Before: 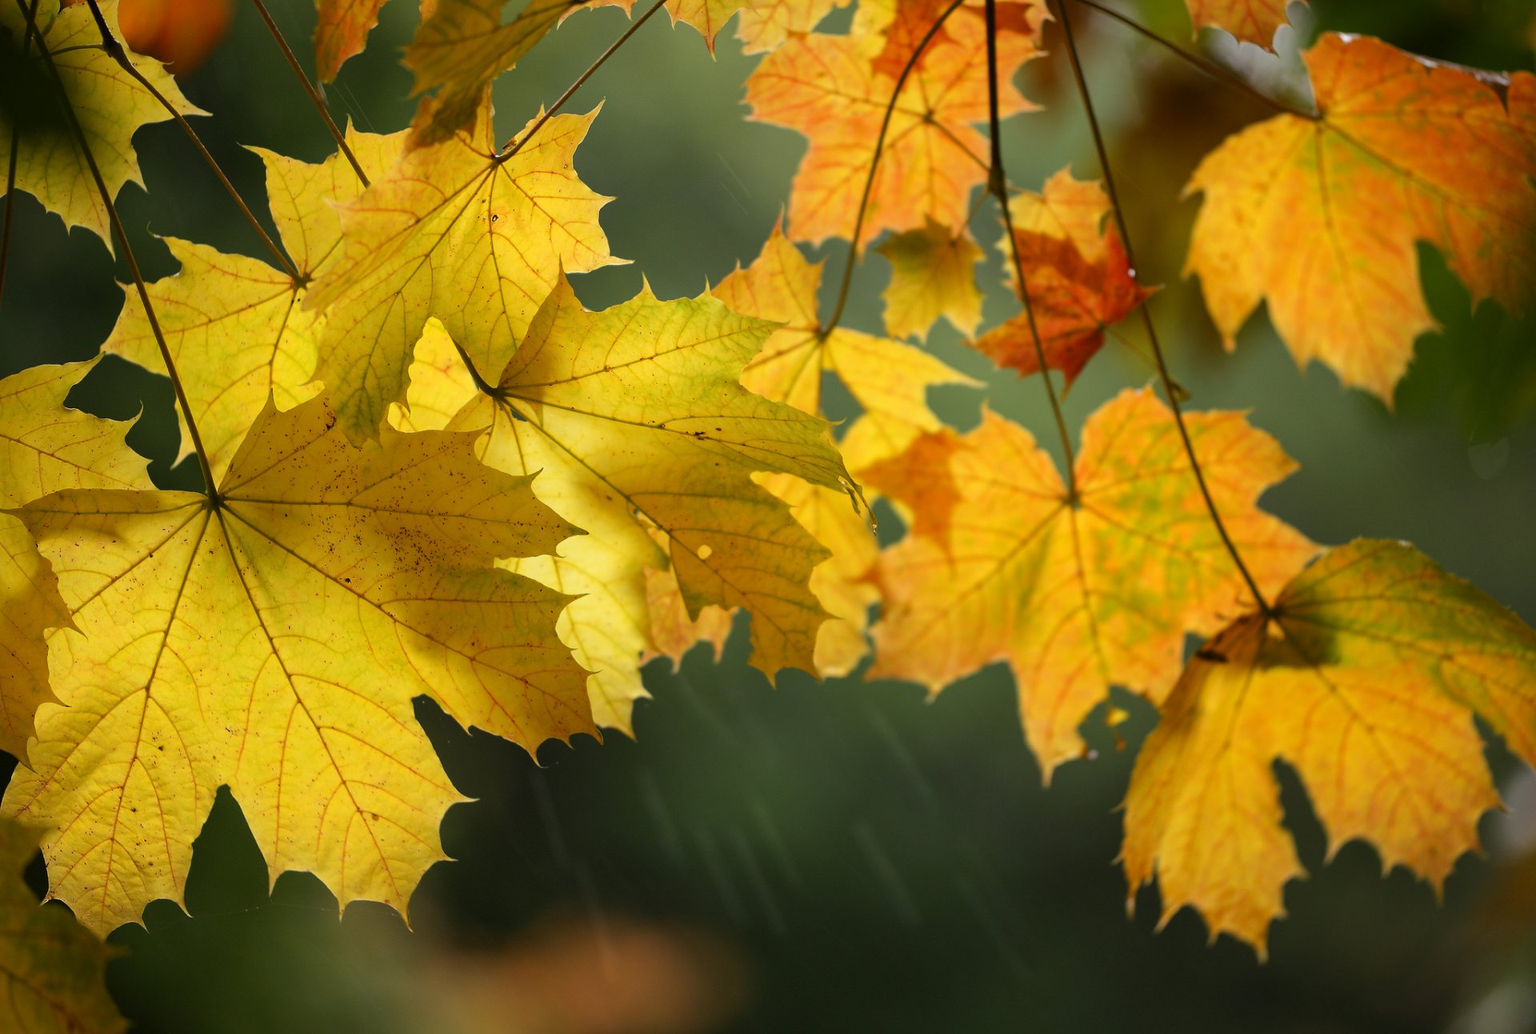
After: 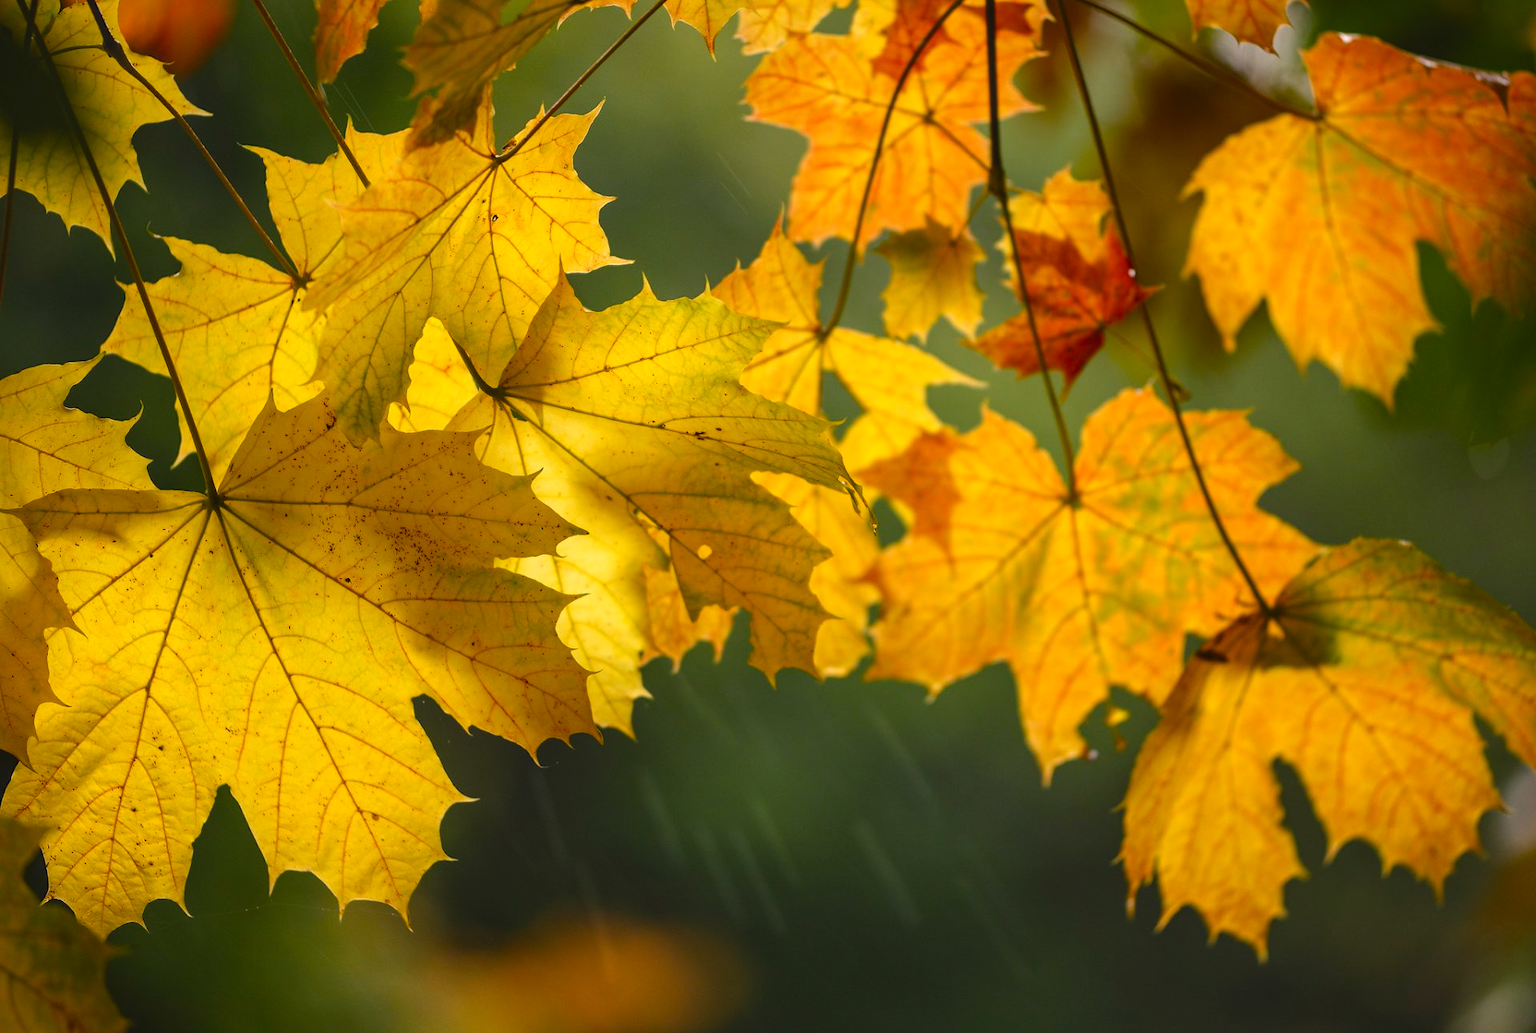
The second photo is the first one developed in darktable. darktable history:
local contrast: on, module defaults
color balance rgb: shadows lift › chroma 2%, shadows lift › hue 247.2°, power › chroma 0.3%, power › hue 25.2°, highlights gain › chroma 3%, highlights gain › hue 60°, global offset › luminance 0.75%, perceptual saturation grading › global saturation 20%, perceptual saturation grading › highlights -20%, perceptual saturation grading › shadows 30%, global vibrance 20%
